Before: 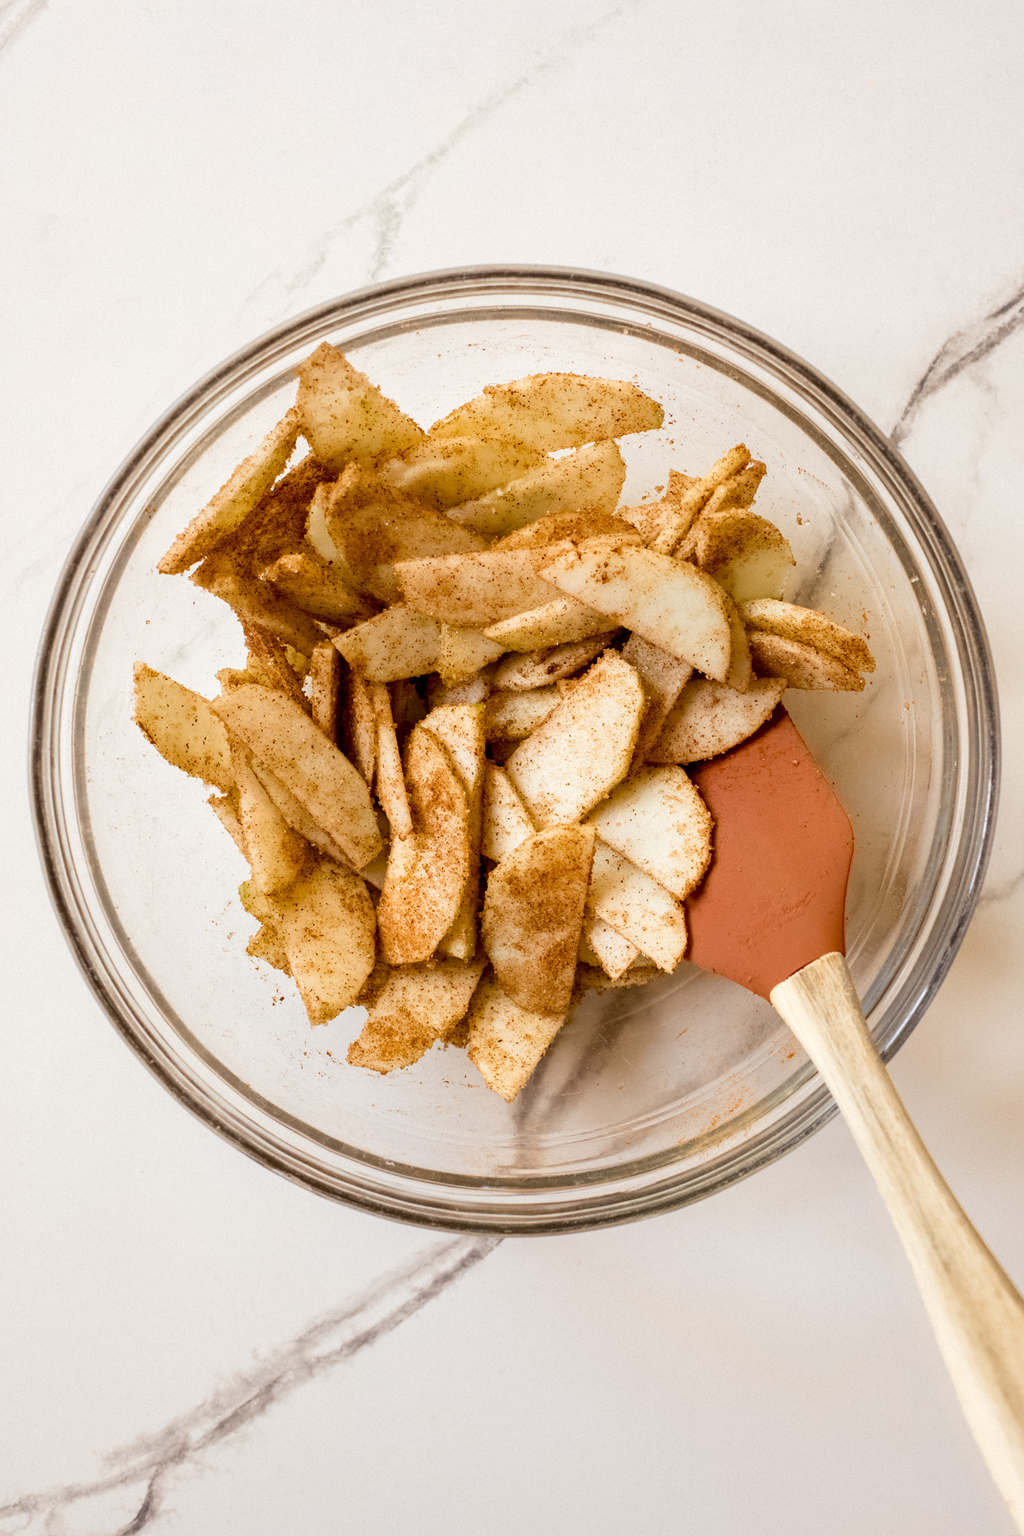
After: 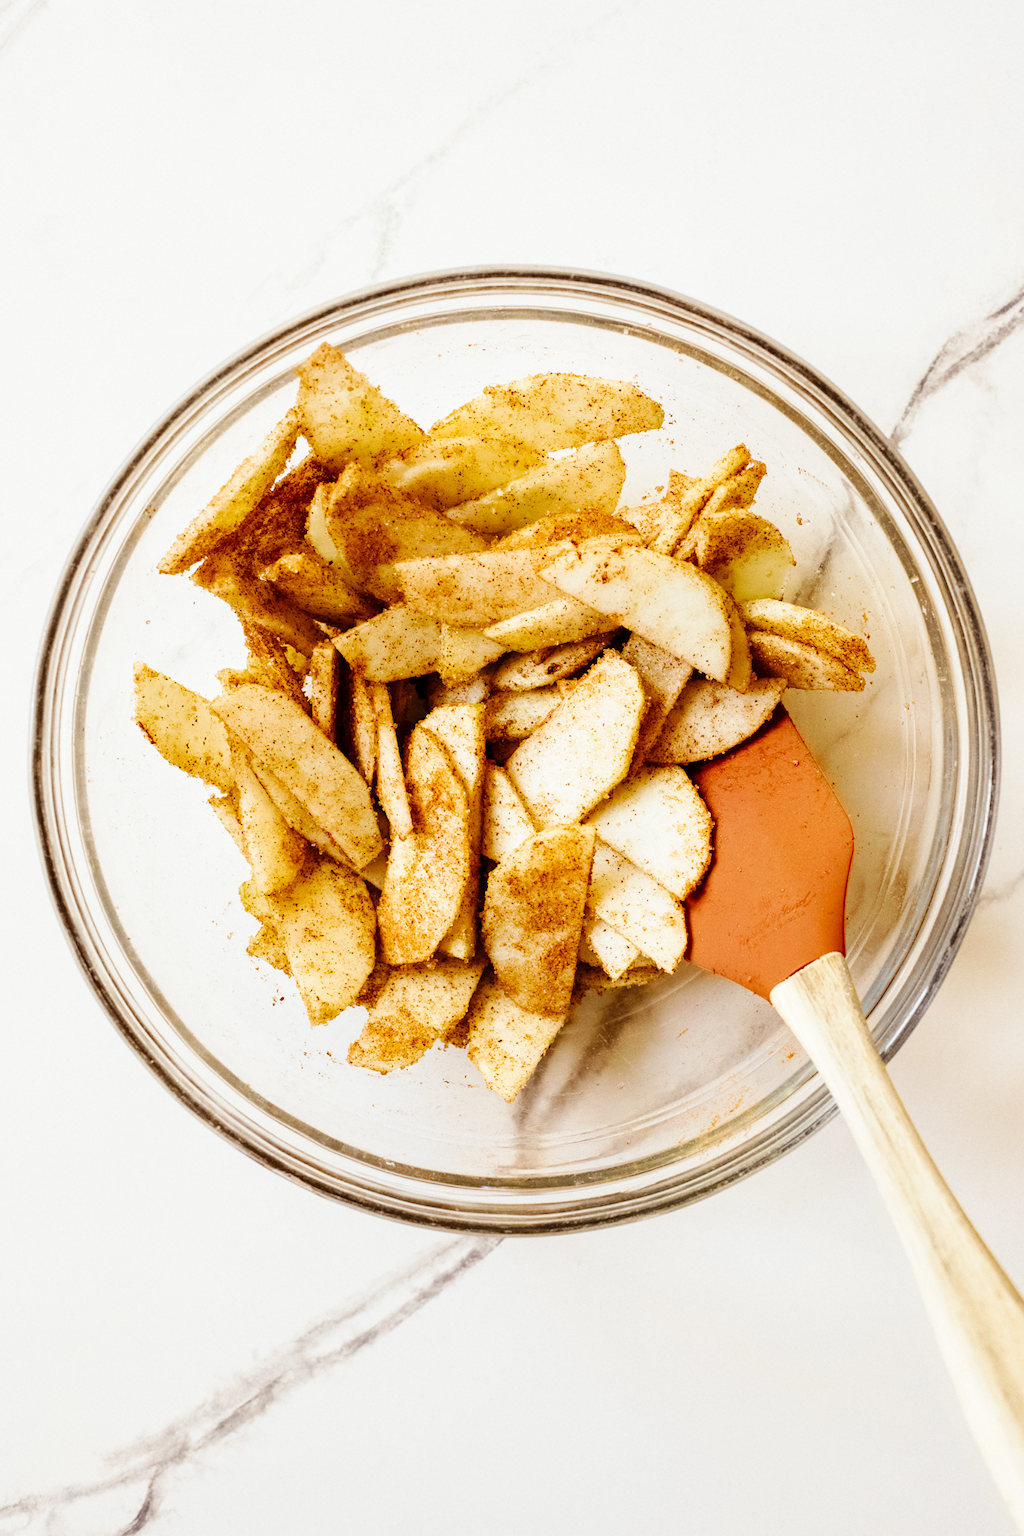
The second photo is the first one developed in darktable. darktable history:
levels: levels [0, 0.499, 1]
white balance: red 0.978, blue 0.999
base curve: curves: ch0 [(0, 0) (0.036, 0.025) (0.121, 0.166) (0.206, 0.329) (0.605, 0.79) (1, 1)], preserve colors none
